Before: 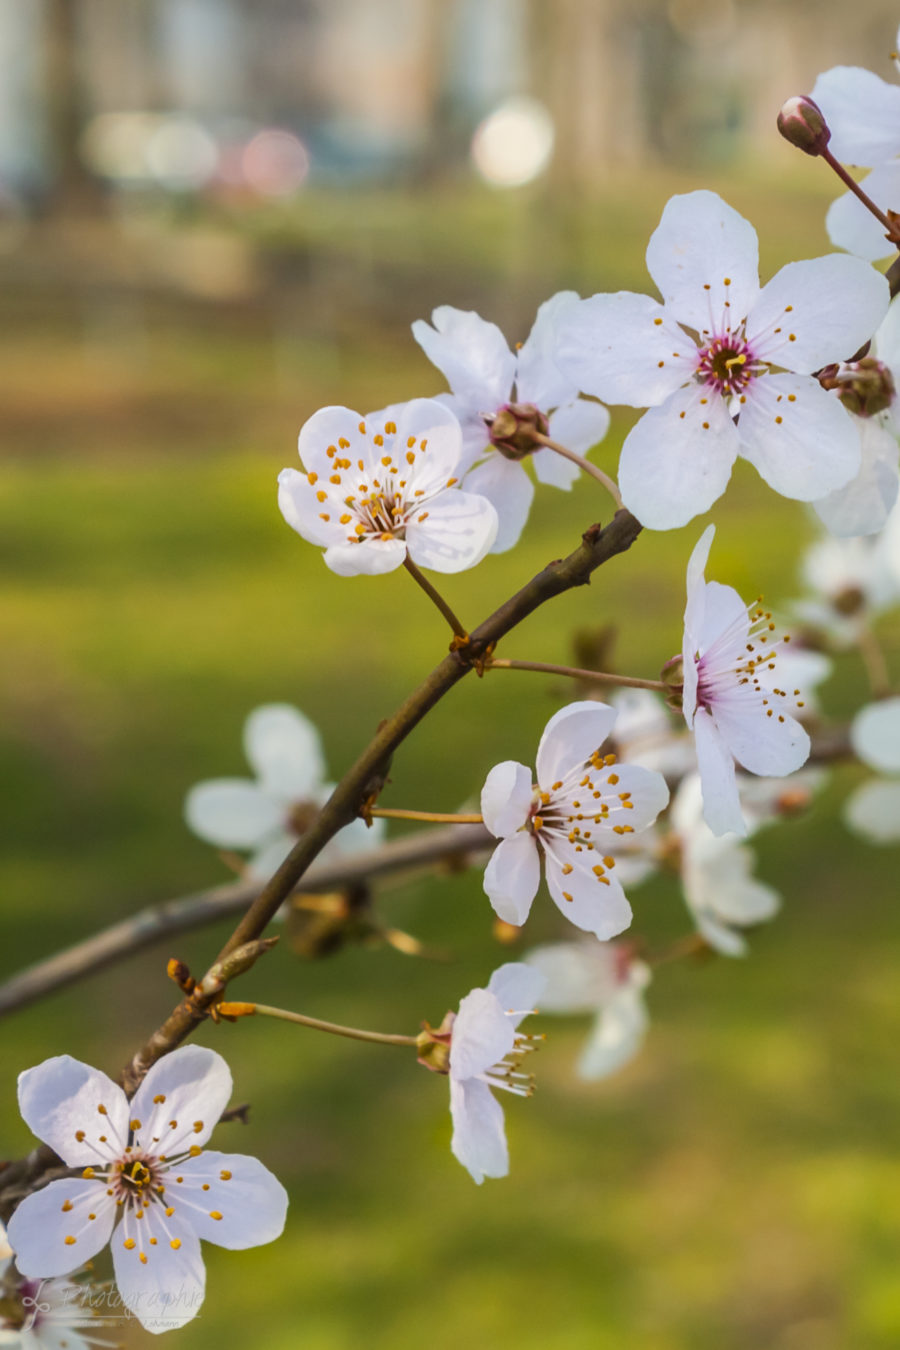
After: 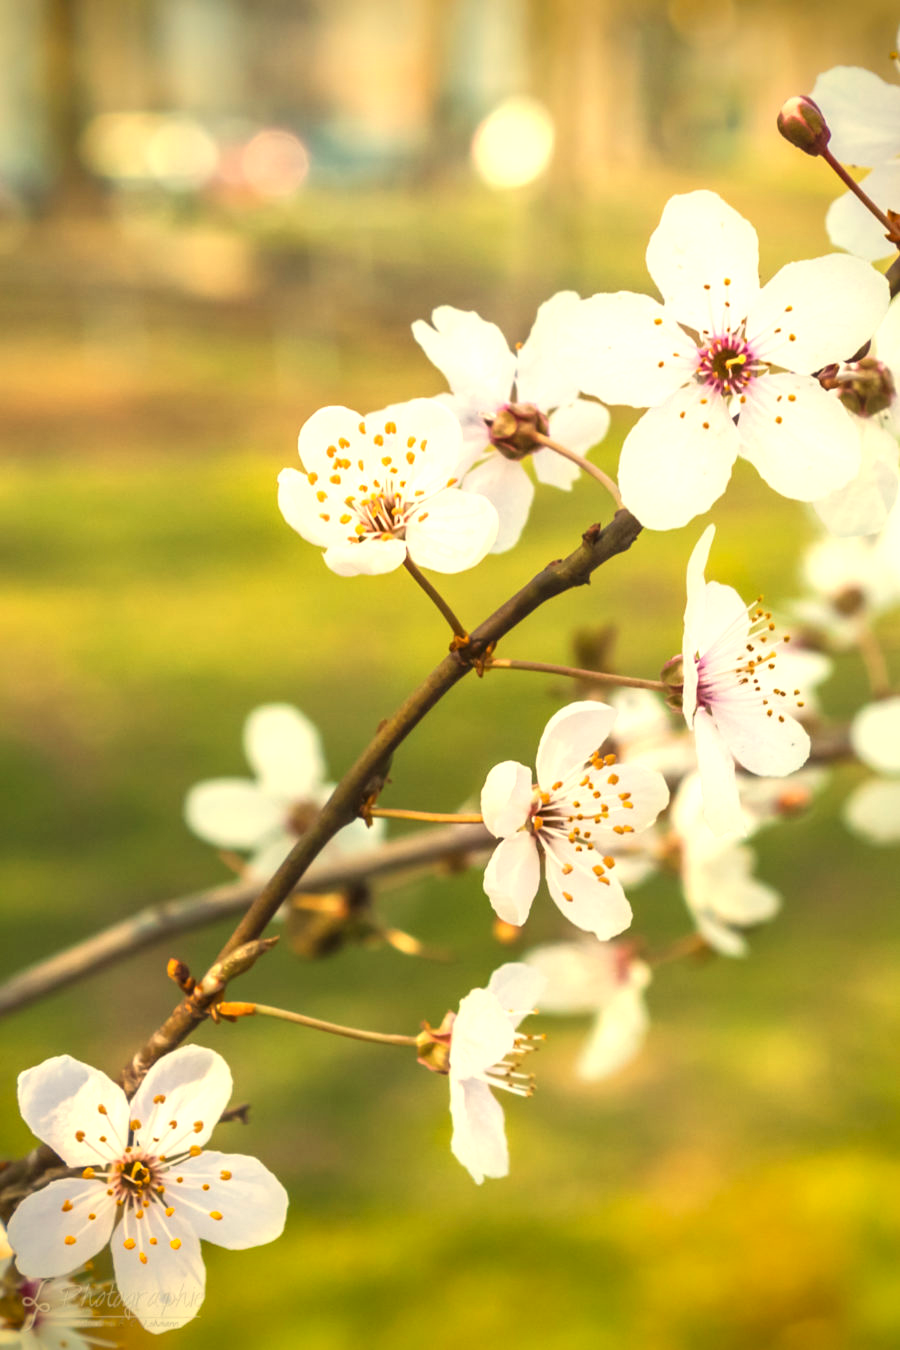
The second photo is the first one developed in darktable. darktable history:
white balance: red 1.08, blue 0.791
exposure: black level correction 0, exposure 0.9 EV, compensate highlight preservation false
vignetting: fall-off start 88.53%, fall-off radius 44.2%, saturation 0.376, width/height ratio 1.161
